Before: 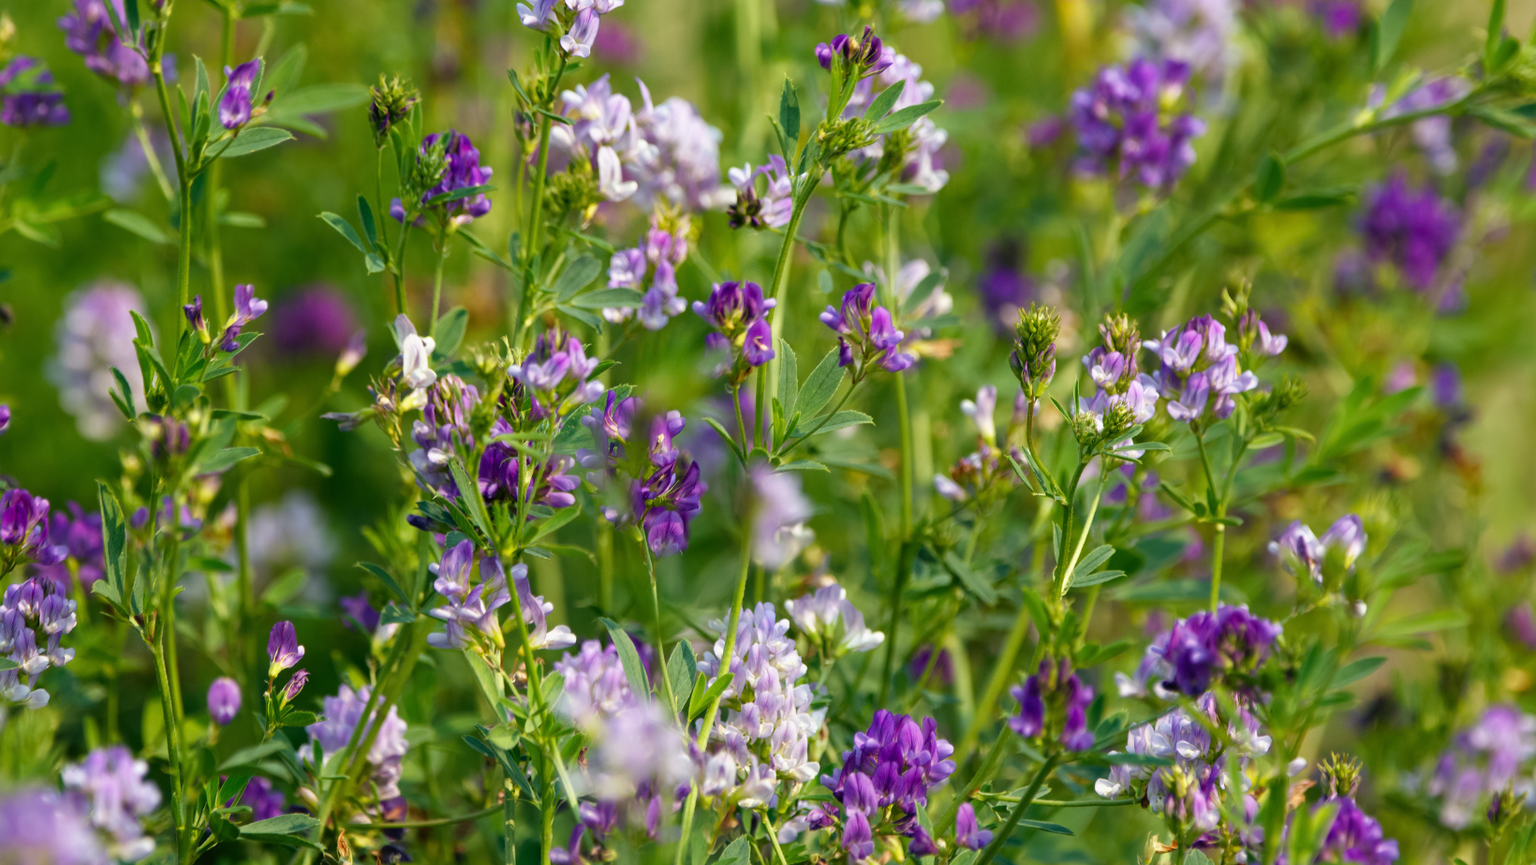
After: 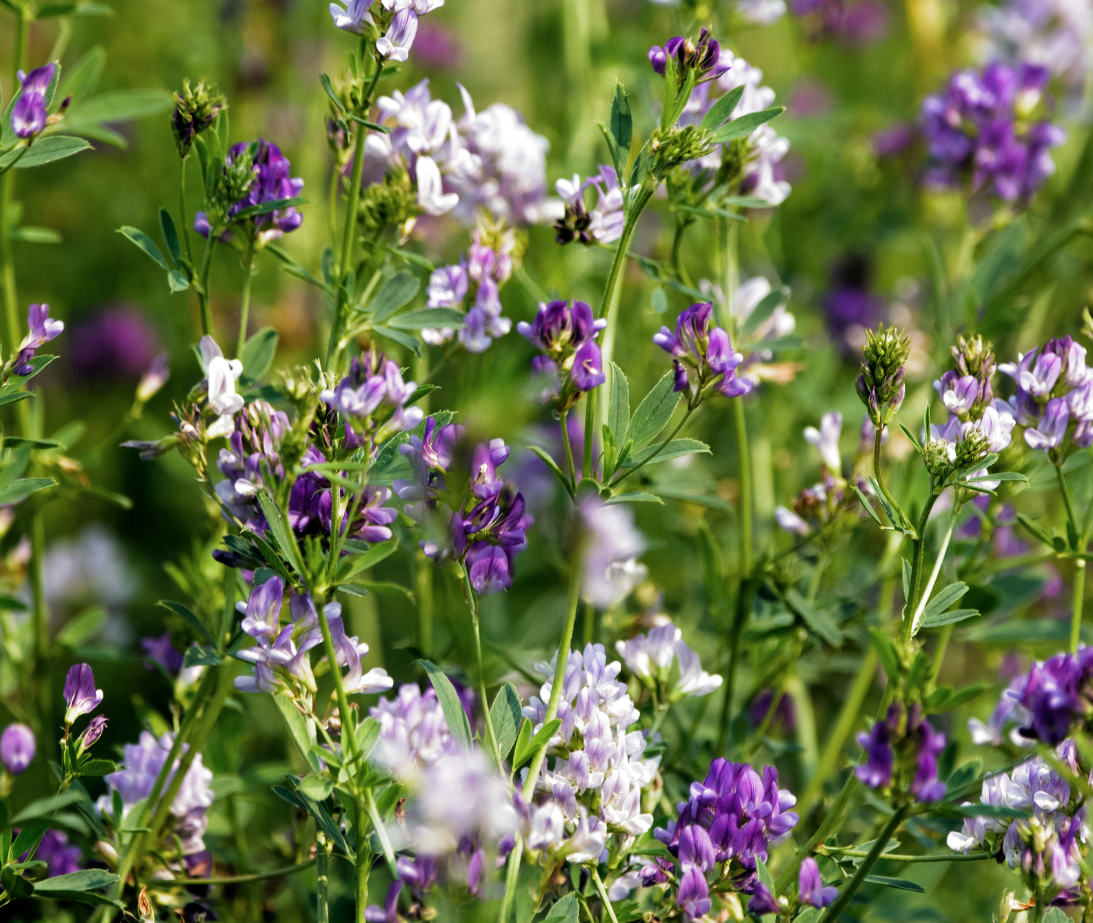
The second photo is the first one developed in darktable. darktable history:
crop and rotate: left 13.537%, right 19.796%
filmic rgb: black relative exposure -8.2 EV, white relative exposure 2.2 EV, threshold 3 EV, hardness 7.11, latitude 75%, contrast 1.325, highlights saturation mix -2%, shadows ↔ highlights balance 30%, preserve chrominance RGB euclidean norm, color science v5 (2021), contrast in shadows safe, contrast in highlights safe, enable highlight reconstruction true
